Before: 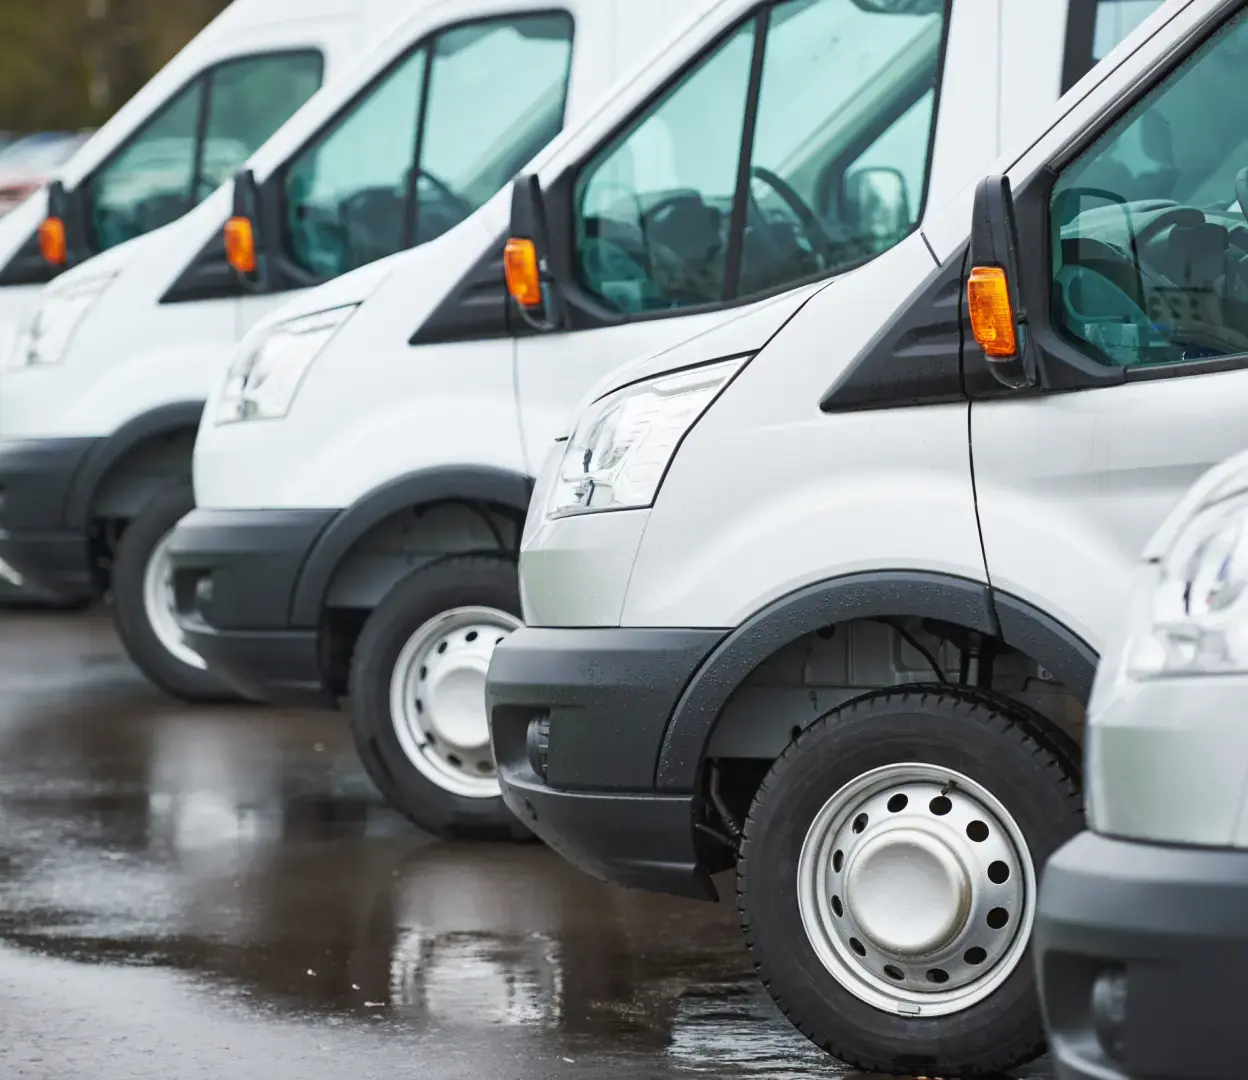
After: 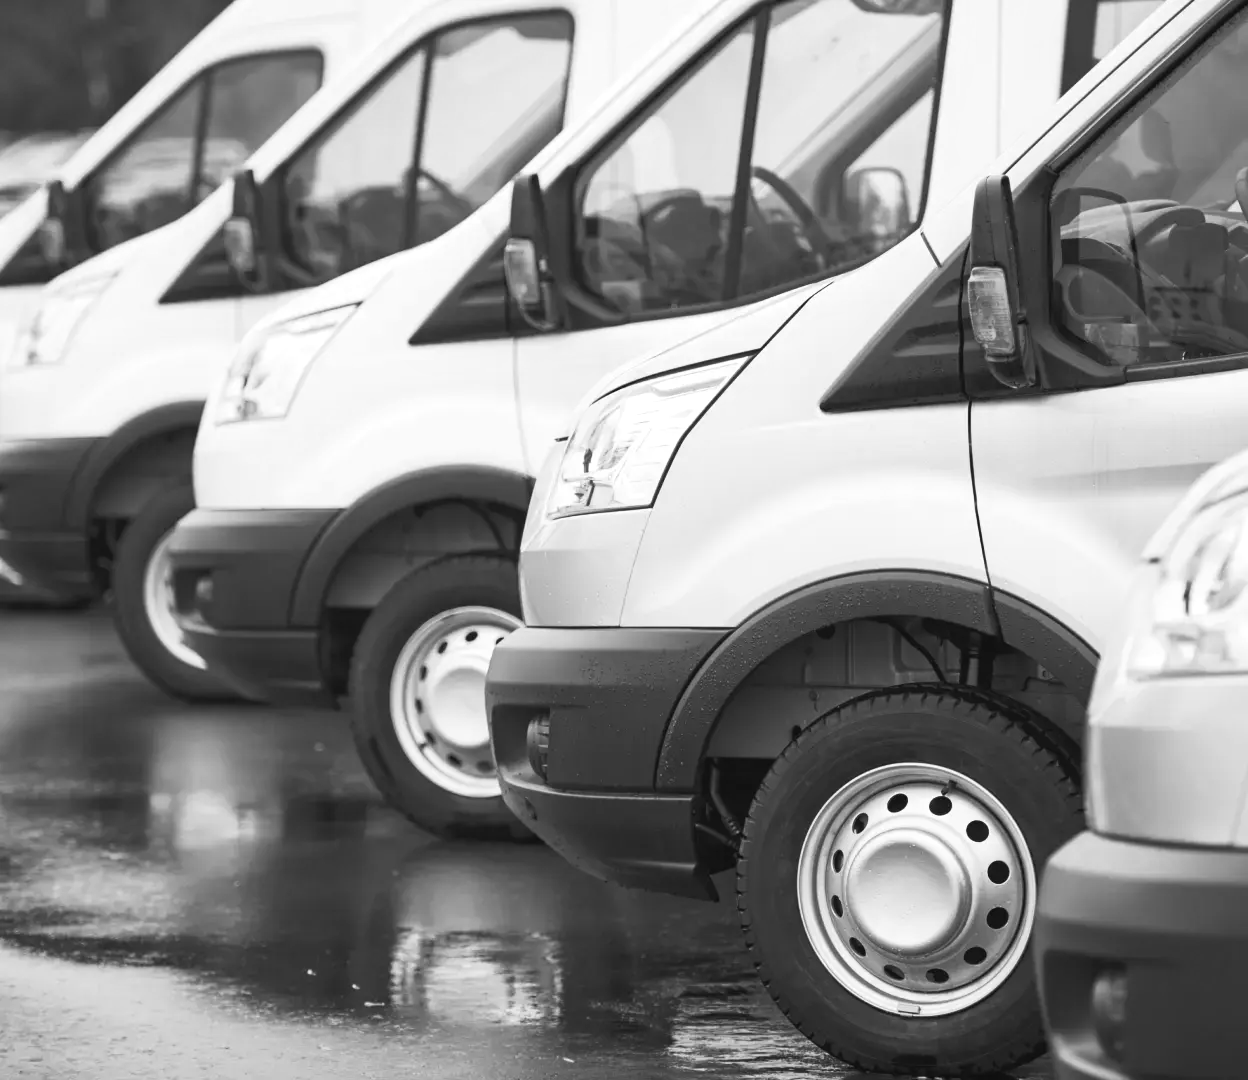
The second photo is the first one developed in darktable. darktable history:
white balance: red 0.98, blue 1.61
tone curve: curves: ch0 [(0, 0.024) (0.119, 0.146) (0.474, 0.464) (0.718, 0.721) (0.817, 0.839) (1, 0.998)]; ch1 [(0, 0) (0.377, 0.416) (0.439, 0.451) (0.477, 0.477) (0.501, 0.504) (0.538, 0.544) (0.58, 0.602) (0.664, 0.676) (0.783, 0.804) (1, 1)]; ch2 [(0, 0) (0.38, 0.405) (0.463, 0.456) (0.498, 0.497) (0.524, 0.535) (0.578, 0.576) (0.648, 0.665) (1, 1)], color space Lab, independent channels, preserve colors none
monochrome: a 14.95, b -89.96
